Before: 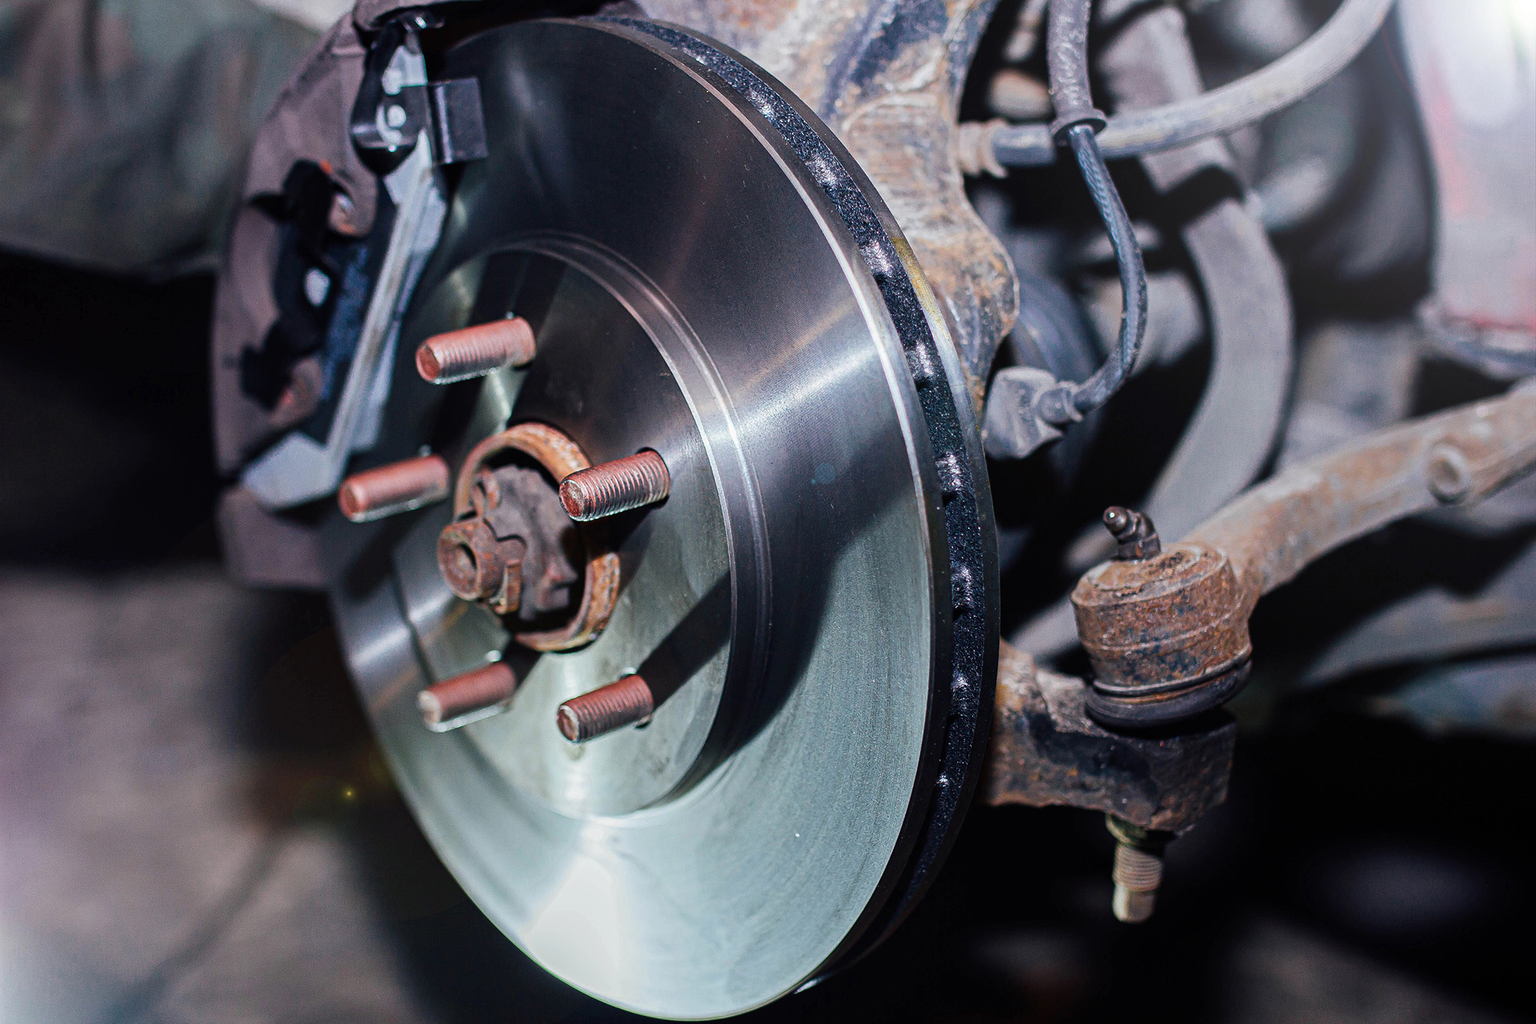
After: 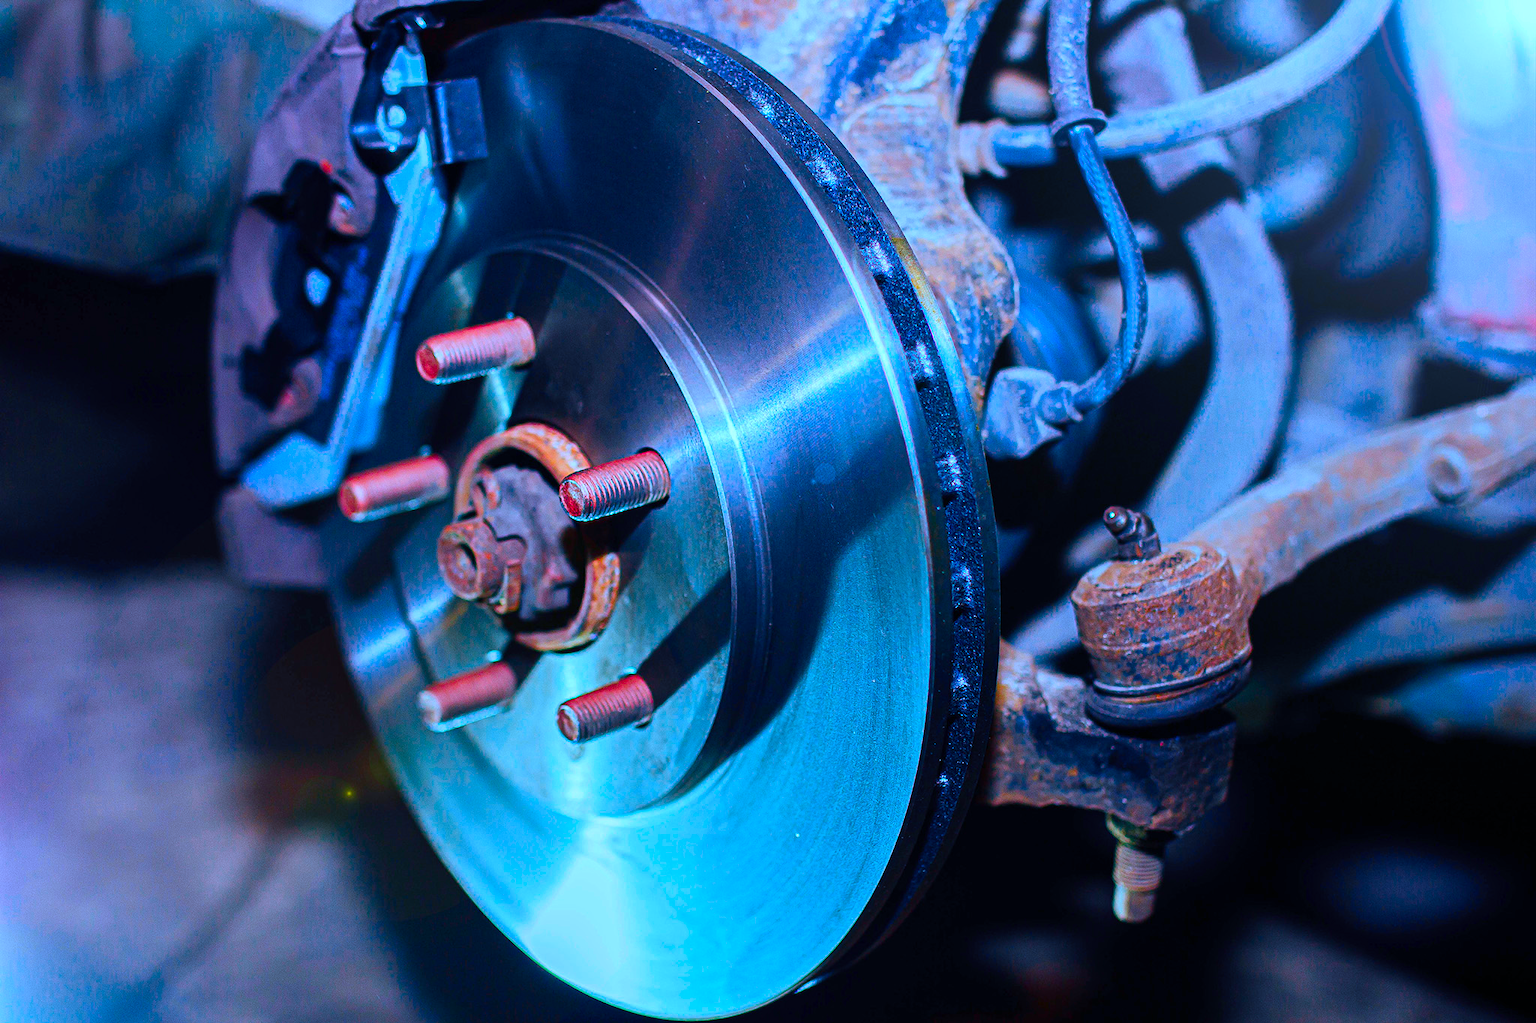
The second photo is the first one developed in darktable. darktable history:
color calibration: illuminant custom, x 0.388, y 0.387, temperature 3817.54 K
color correction: highlights b* 0.059, saturation 2.09
